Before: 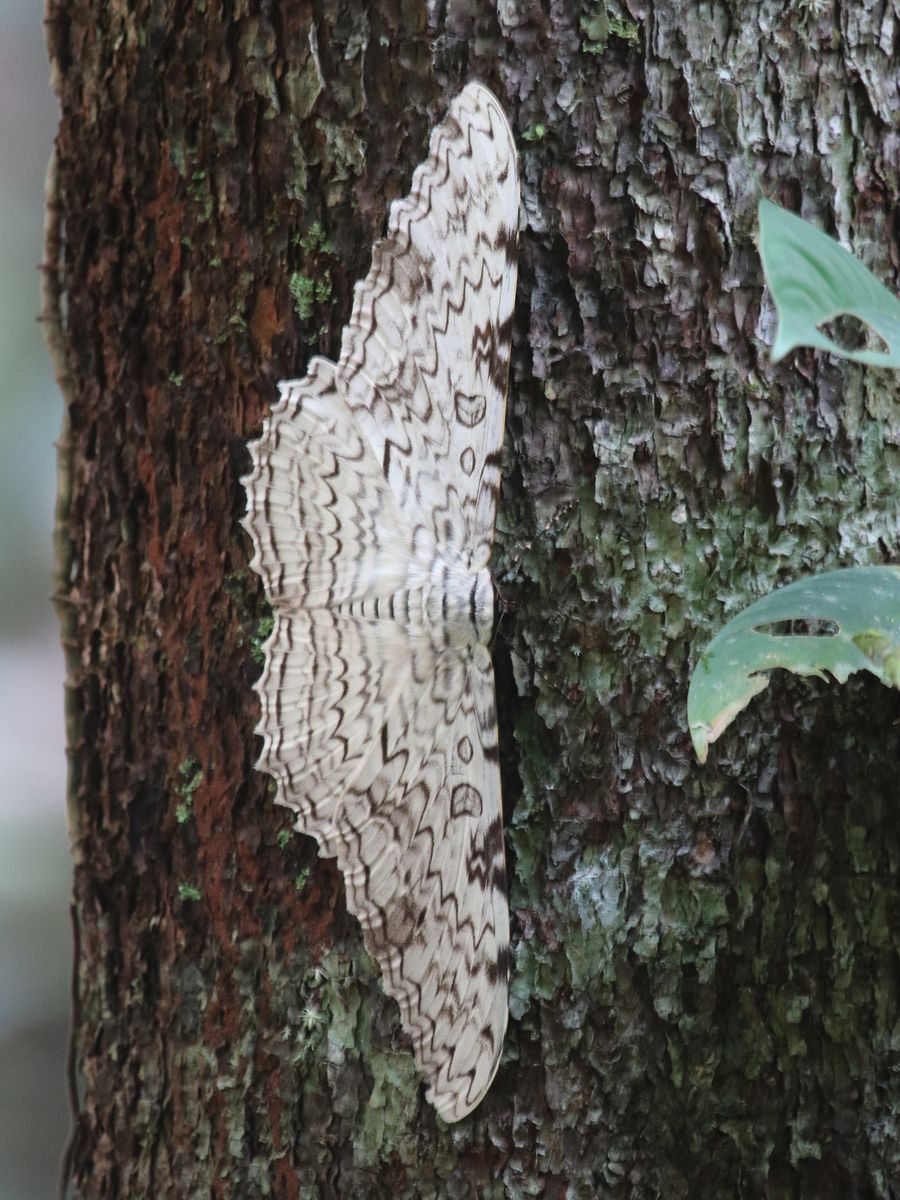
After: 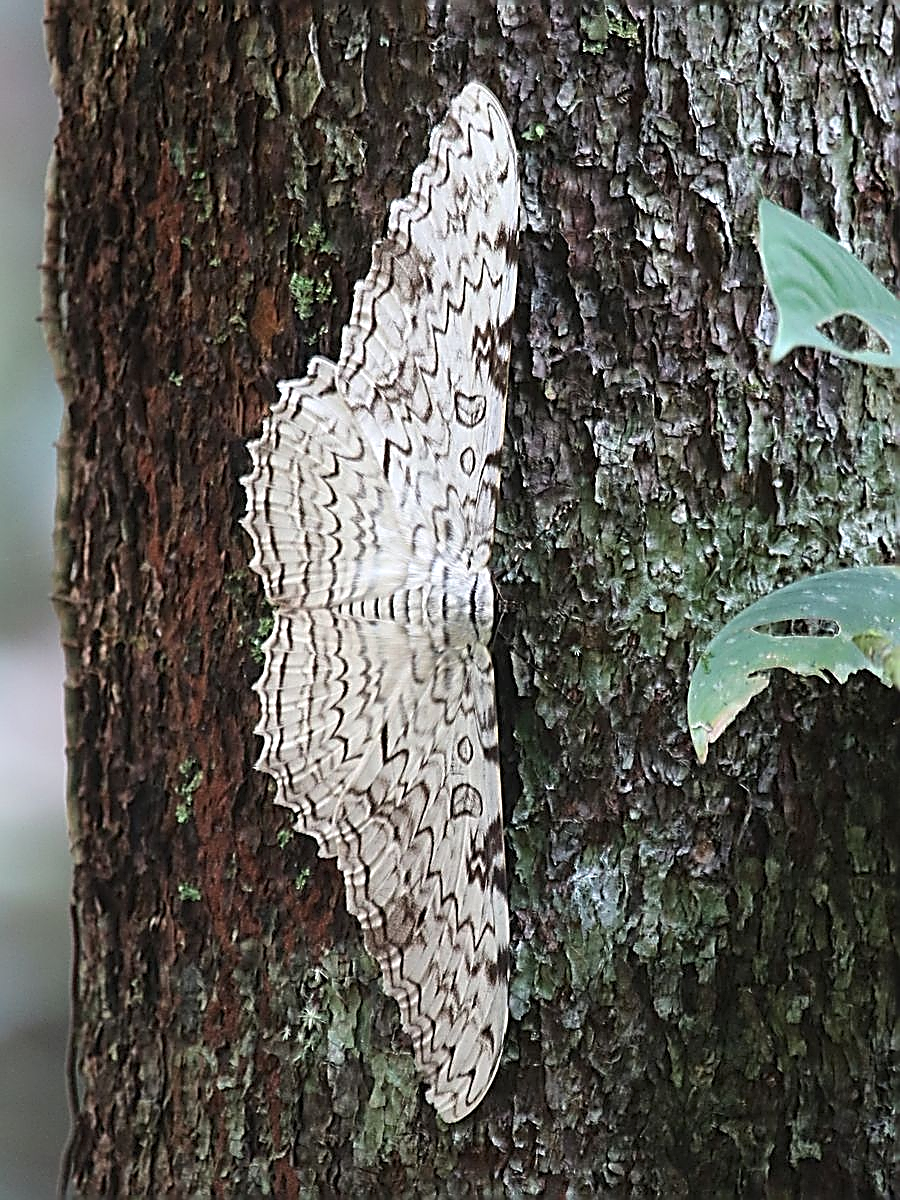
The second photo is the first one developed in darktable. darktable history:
sharpen: amount 1.989
exposure: exposure 0.196 EV, compensate highlight preservation false
